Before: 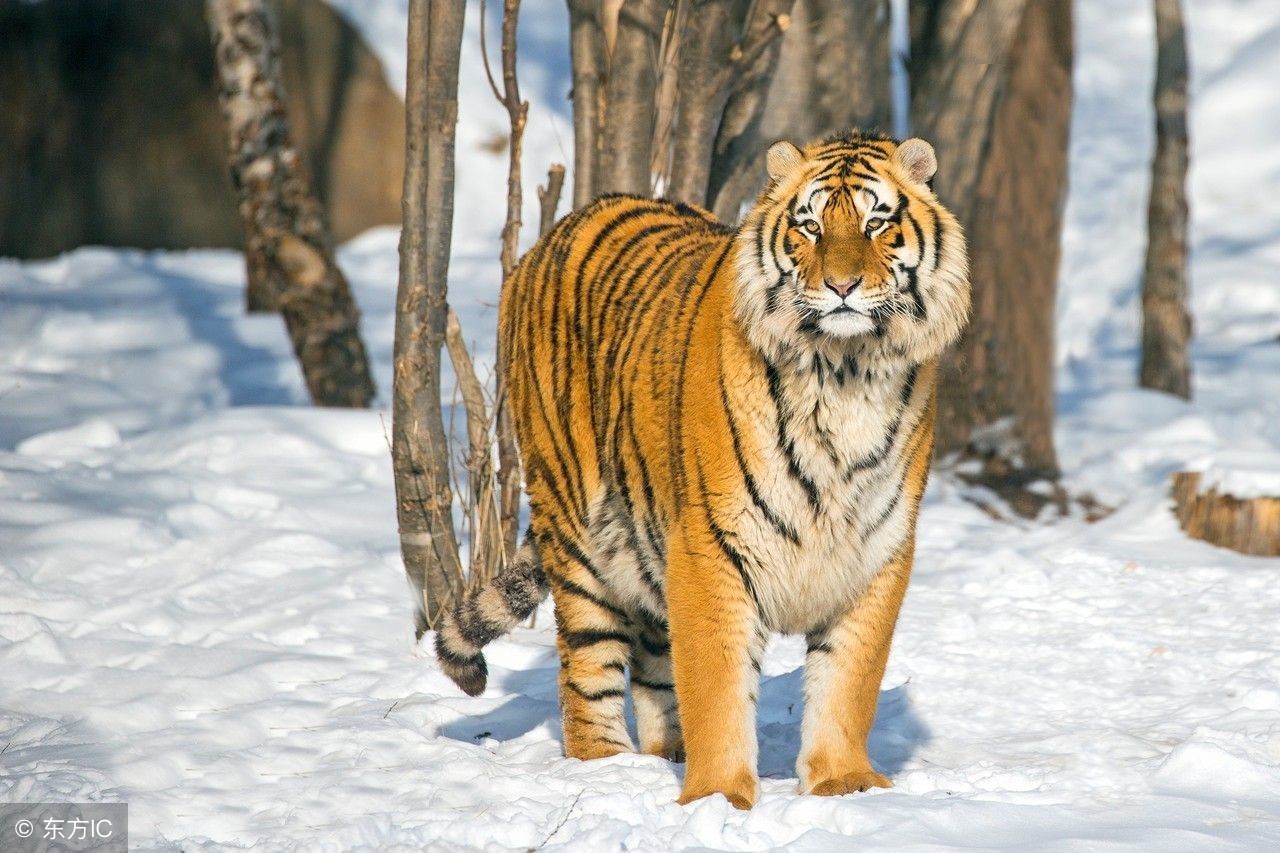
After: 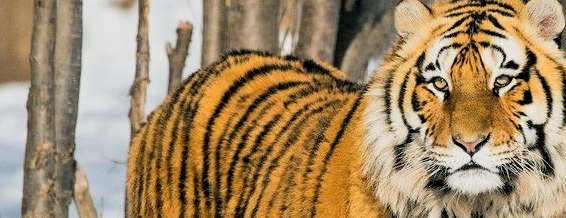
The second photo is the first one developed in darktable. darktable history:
tone equalizer: -8 EV -0.548 EV
filmic rgb: black relative exposure -5.12 EV, white relative exposure 3.56 EV, hardness 3.18, contrast 1.298, highlights saturation mix -49.47%
crop: left 29.083%, top 16.817%, right 26.63%, bottom 57.614%
